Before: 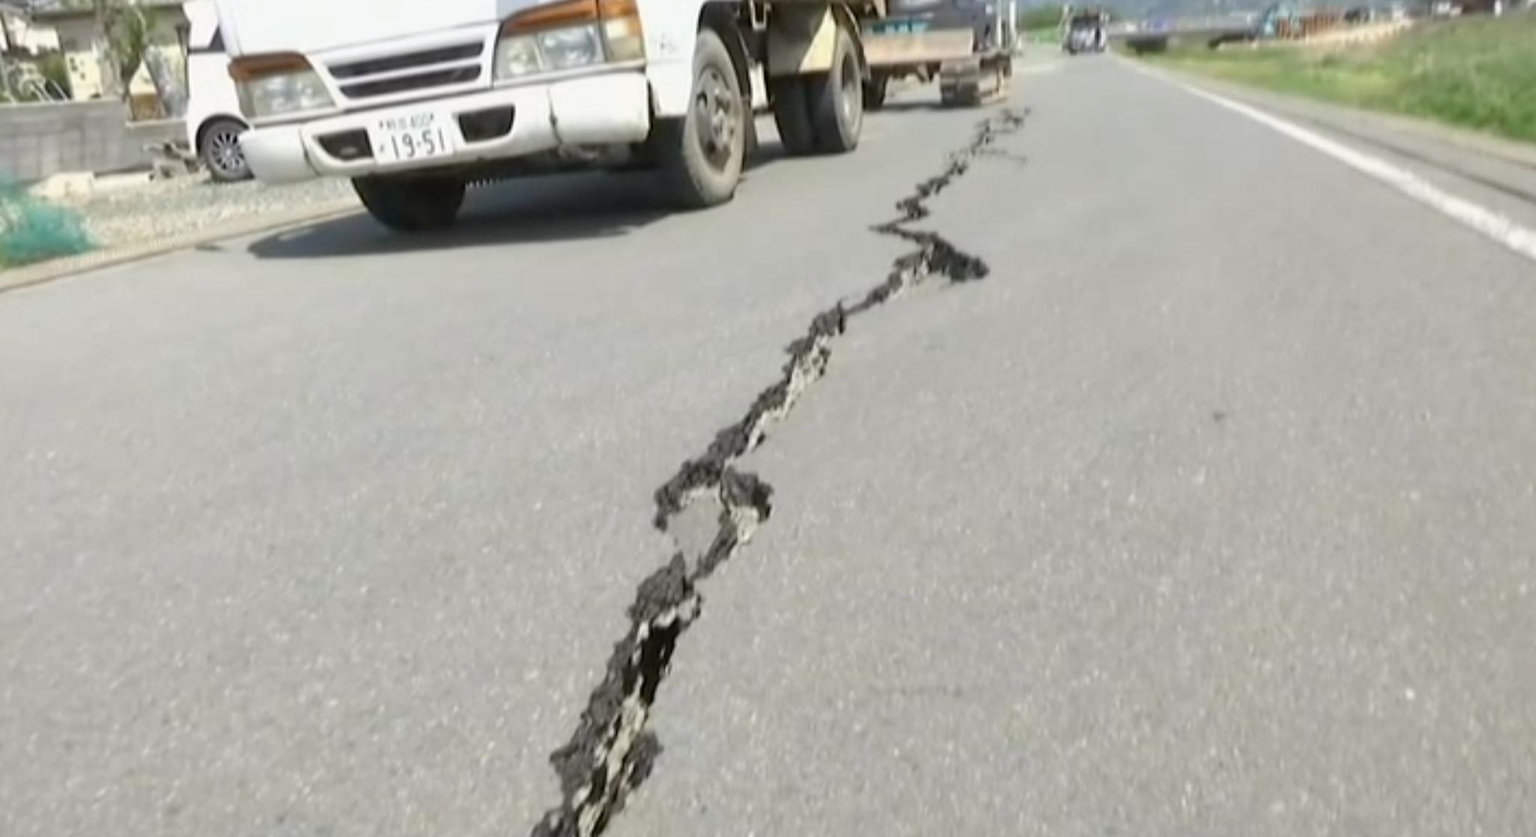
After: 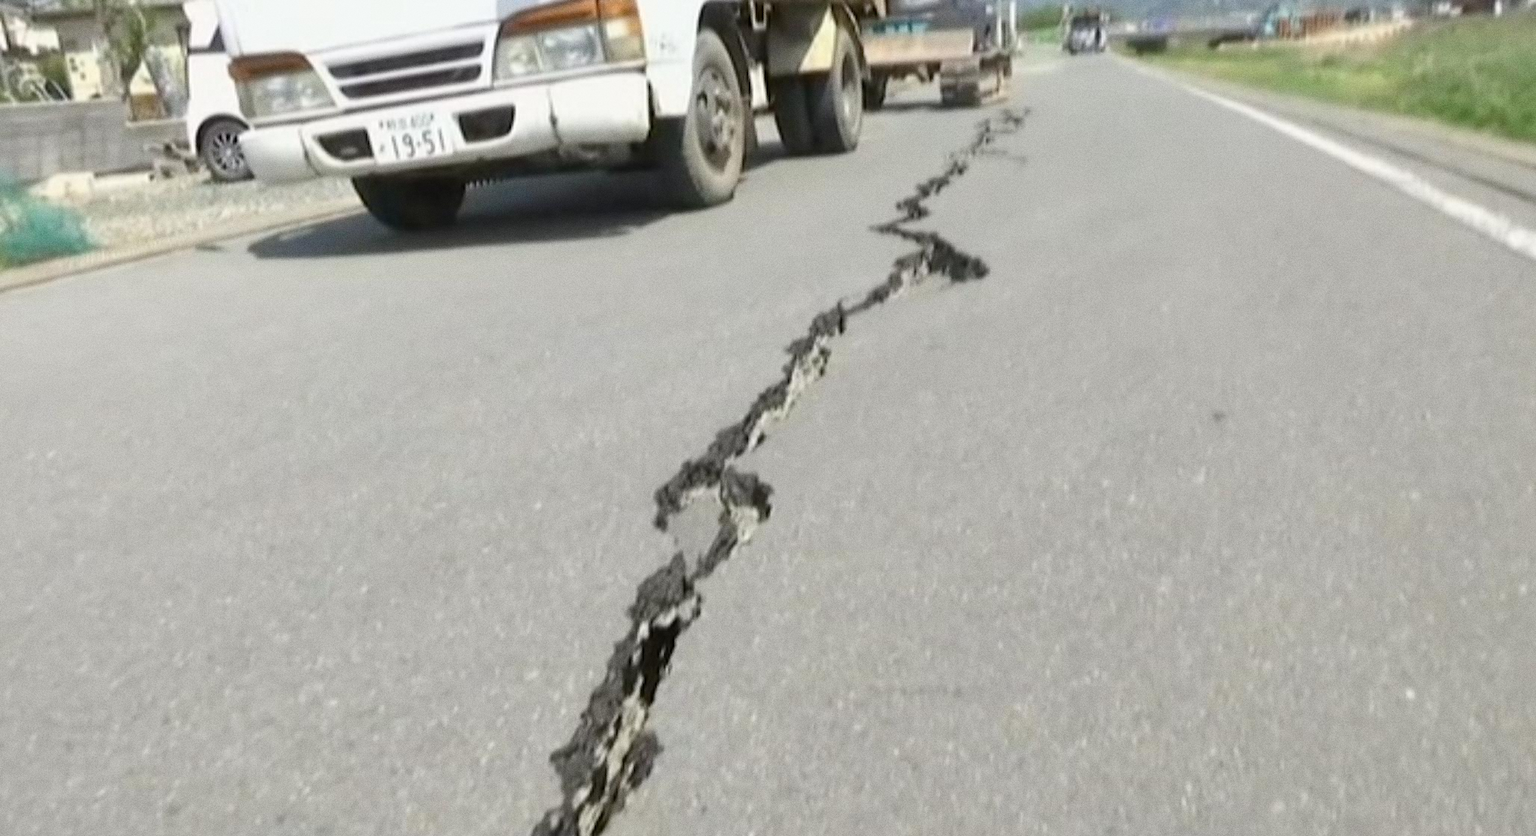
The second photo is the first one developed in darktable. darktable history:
sharpen: radius 2.883, amount 0.868, threshold 47.523
grain: coarseness 0.09 ISO
